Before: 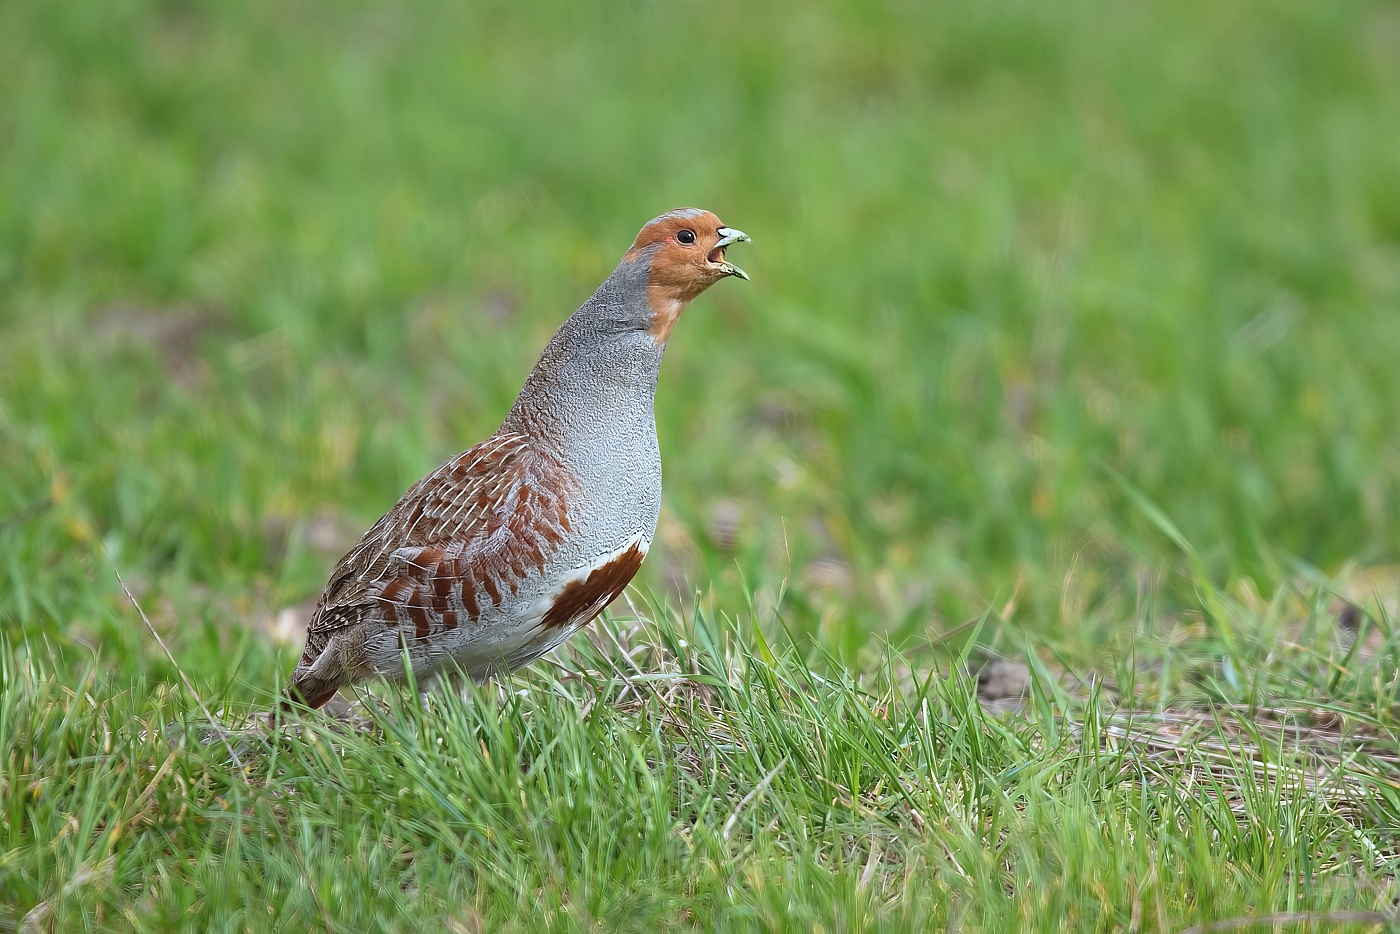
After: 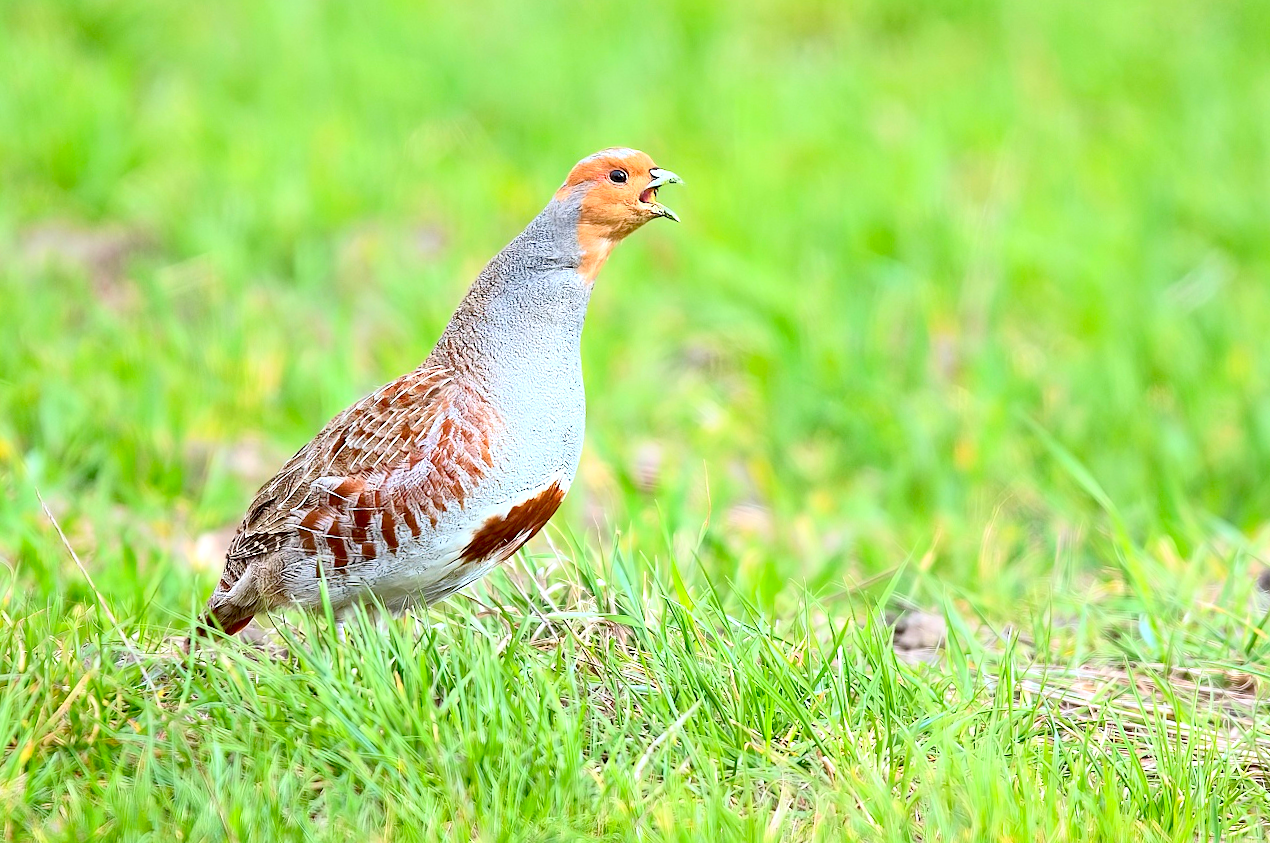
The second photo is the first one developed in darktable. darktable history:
crop and rotate: angle -2.04°, left 3.116%, top 4.238%, right 1.37%, bottom 0.689%
exposure: black level correction 0.012, exposure 0.696 EV, compensate exposure bias true, compensate highlight preservation false
tone equalizer: edges refinement/feathering 500, mask exposure compensation -1.57 EV, preserve details no
contrast brightness saturation: contrast 0.245, brightness 0.243, saturation 0.388
